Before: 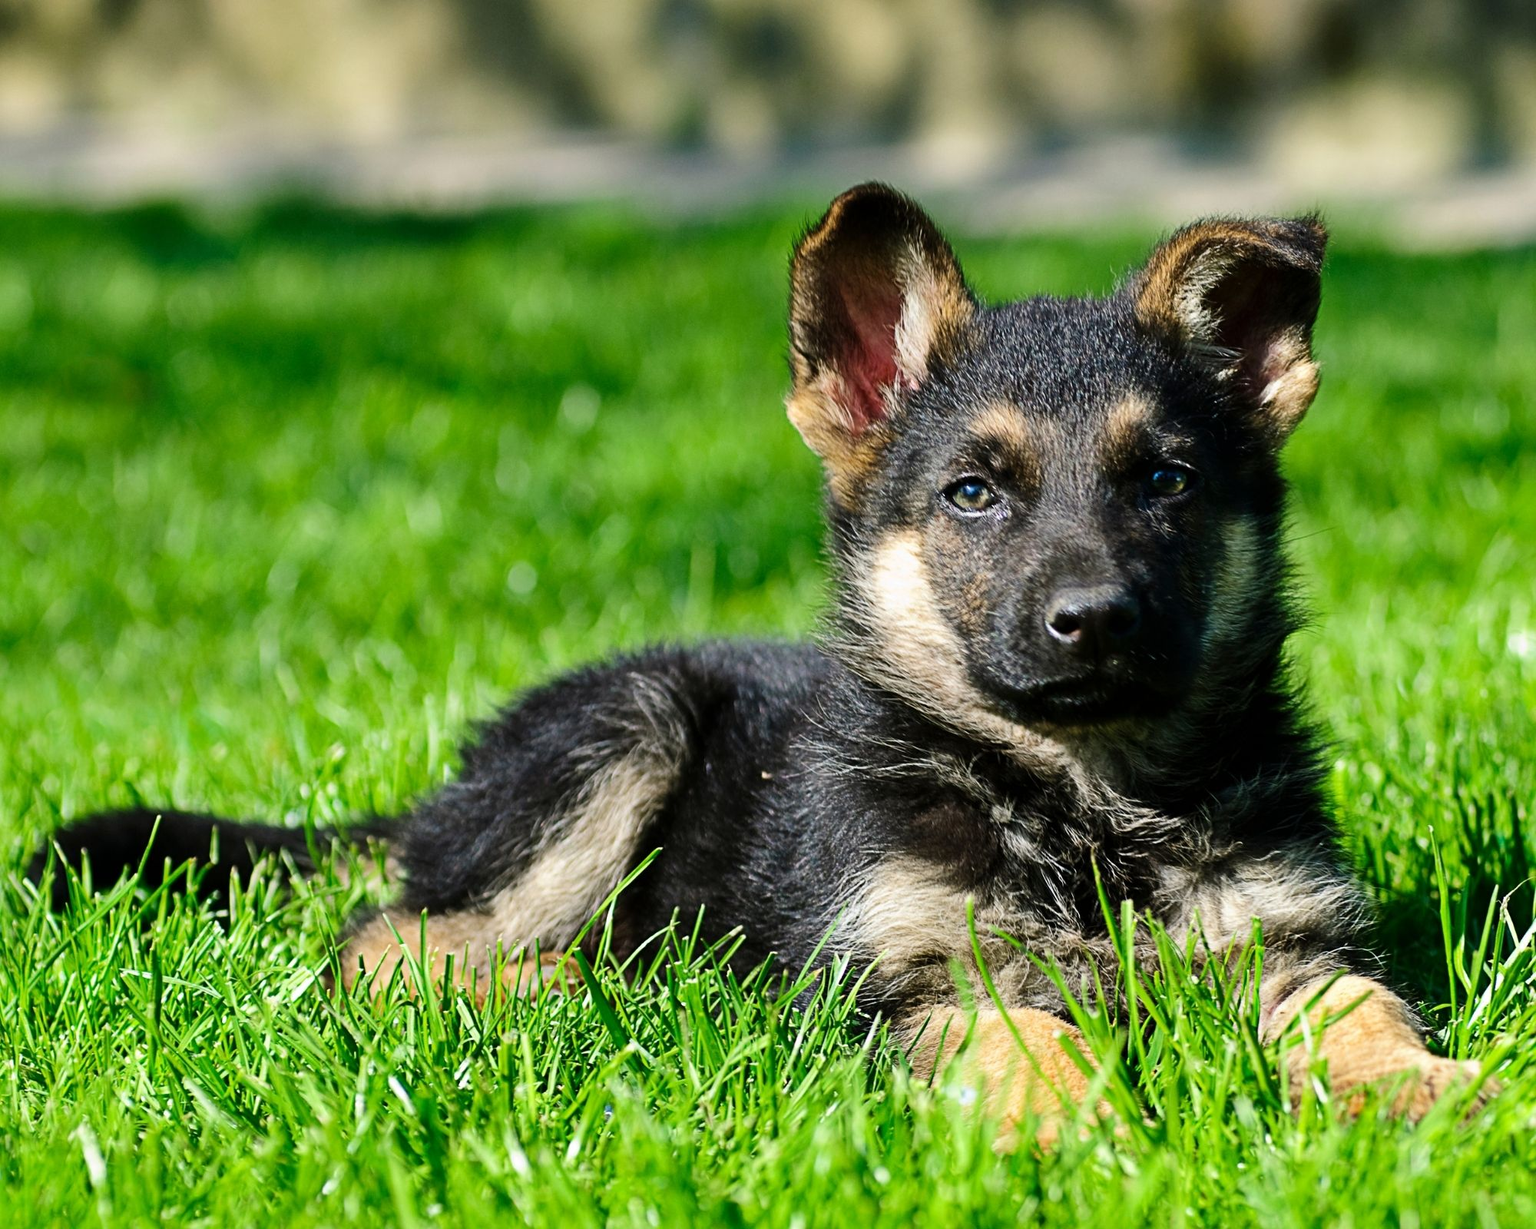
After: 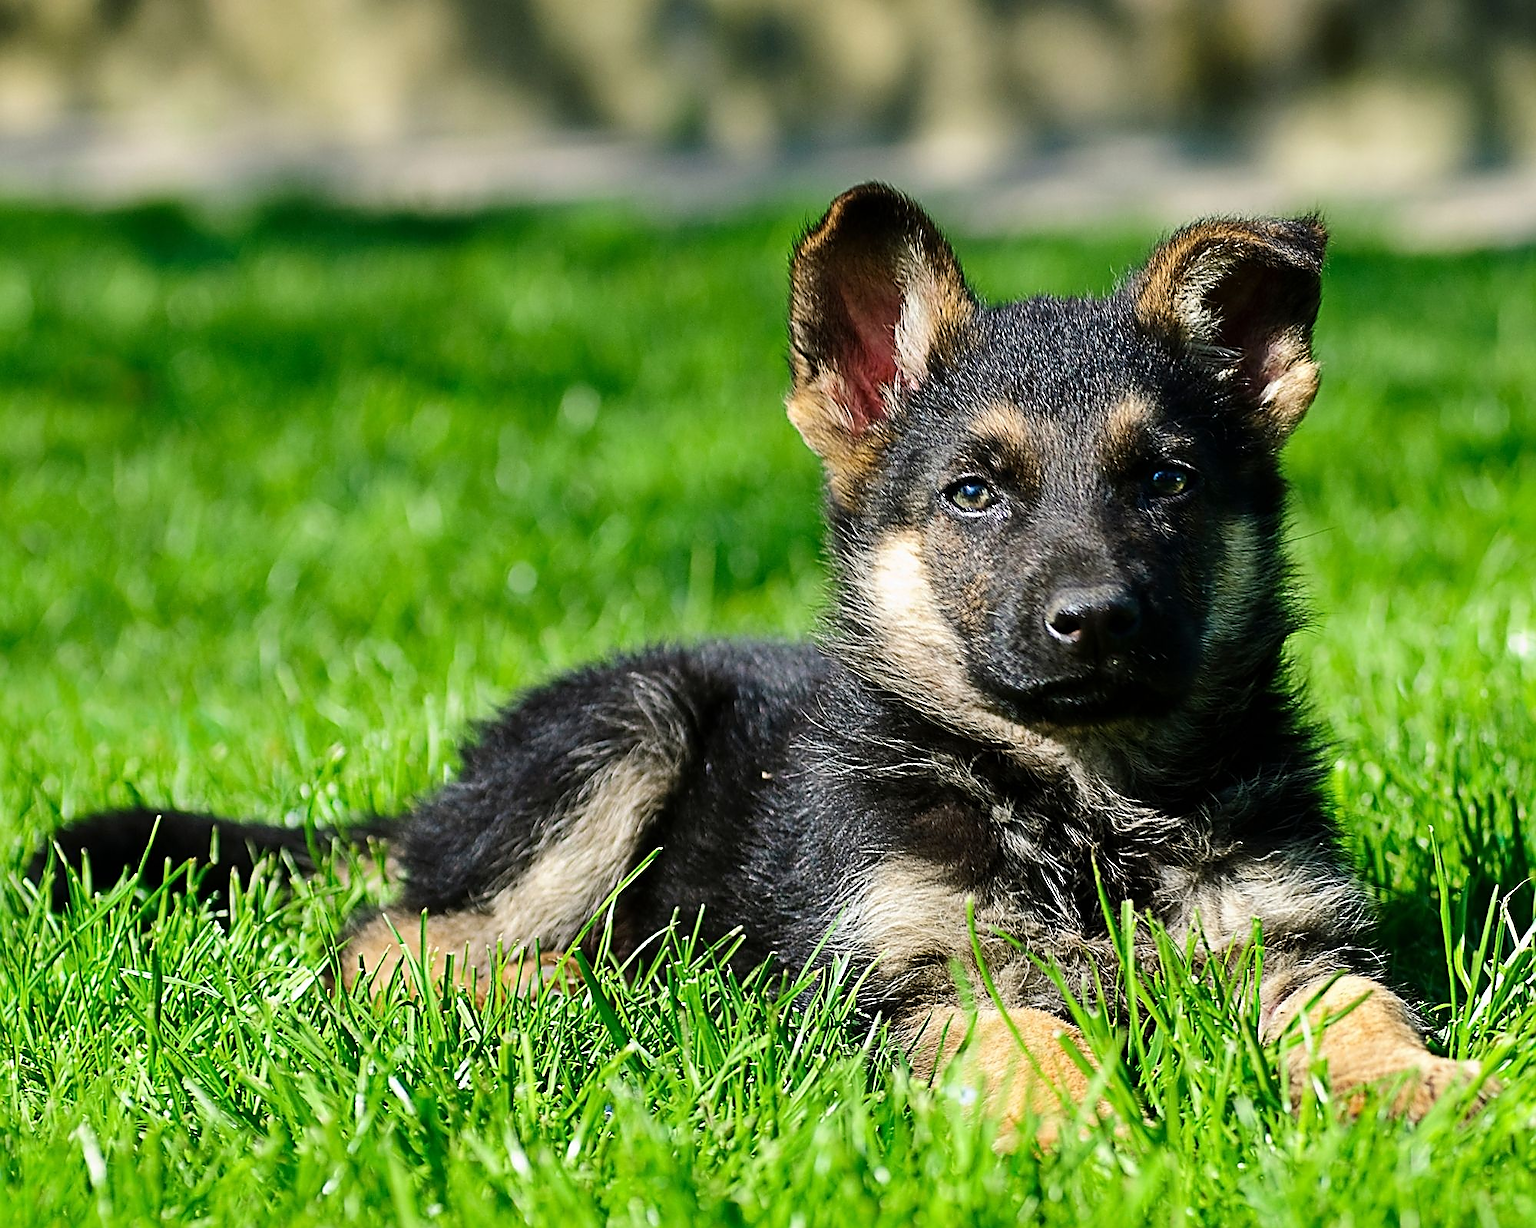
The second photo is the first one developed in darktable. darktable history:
sharpen: radius 1.417, amount 1.248, threshold 0.73
